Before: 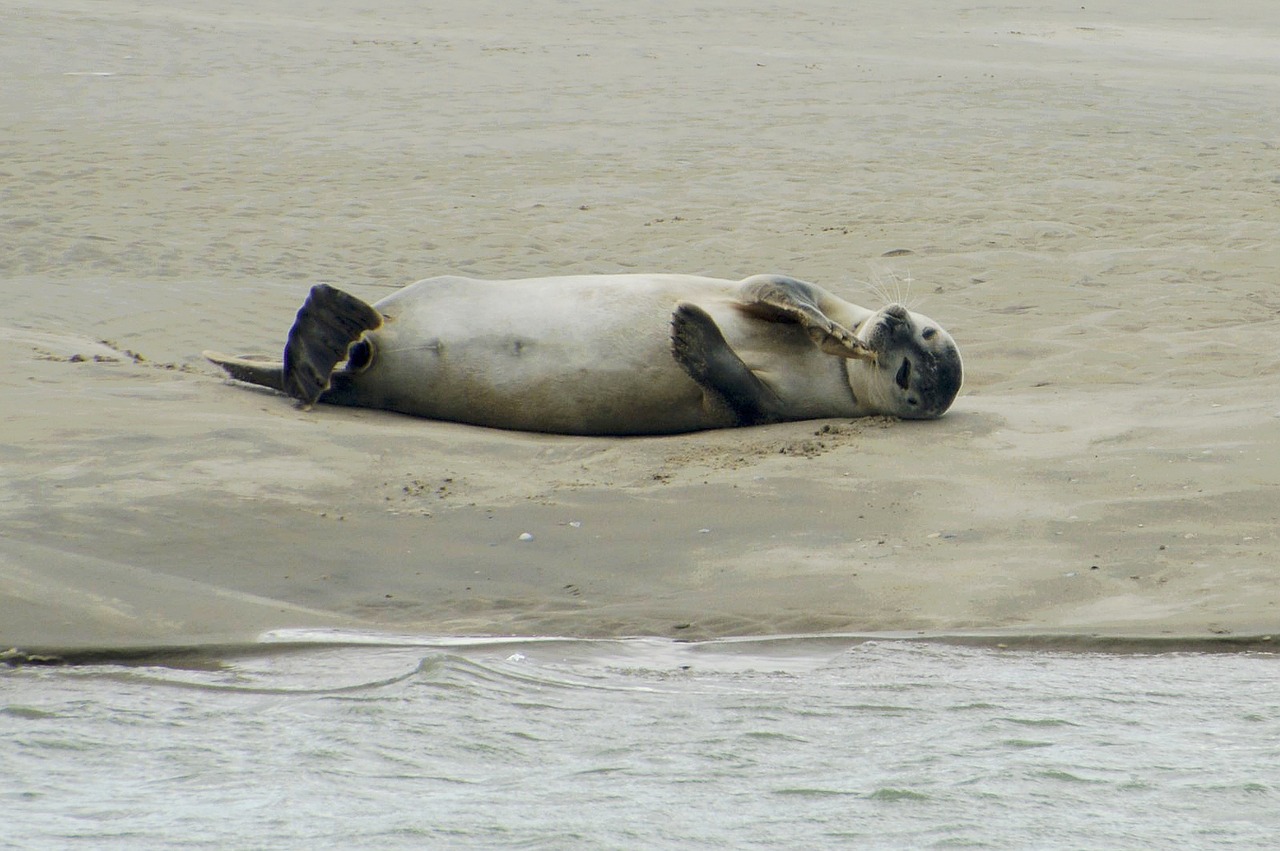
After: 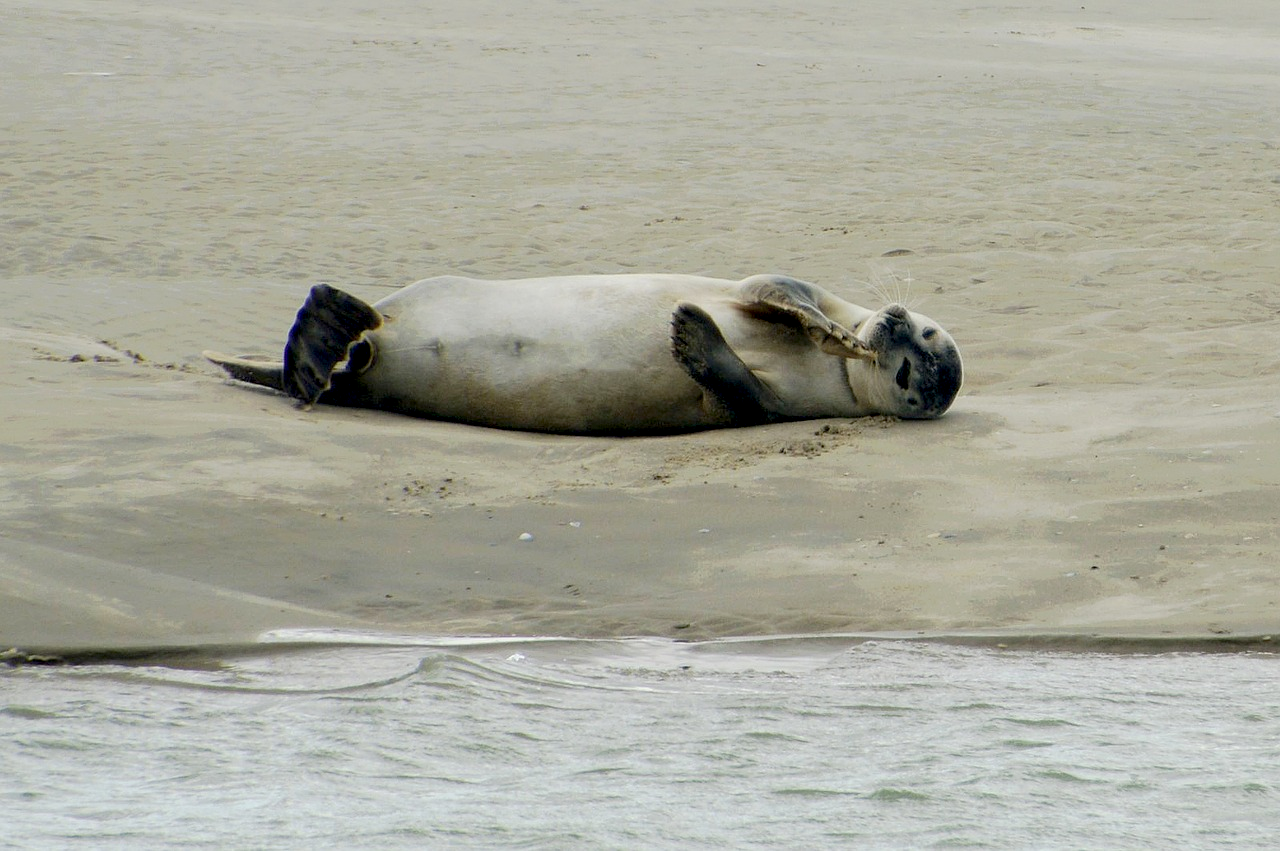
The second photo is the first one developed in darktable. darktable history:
exposure: black level correction 0.013, compensate exposure bias true, compensate highlight preservation false
